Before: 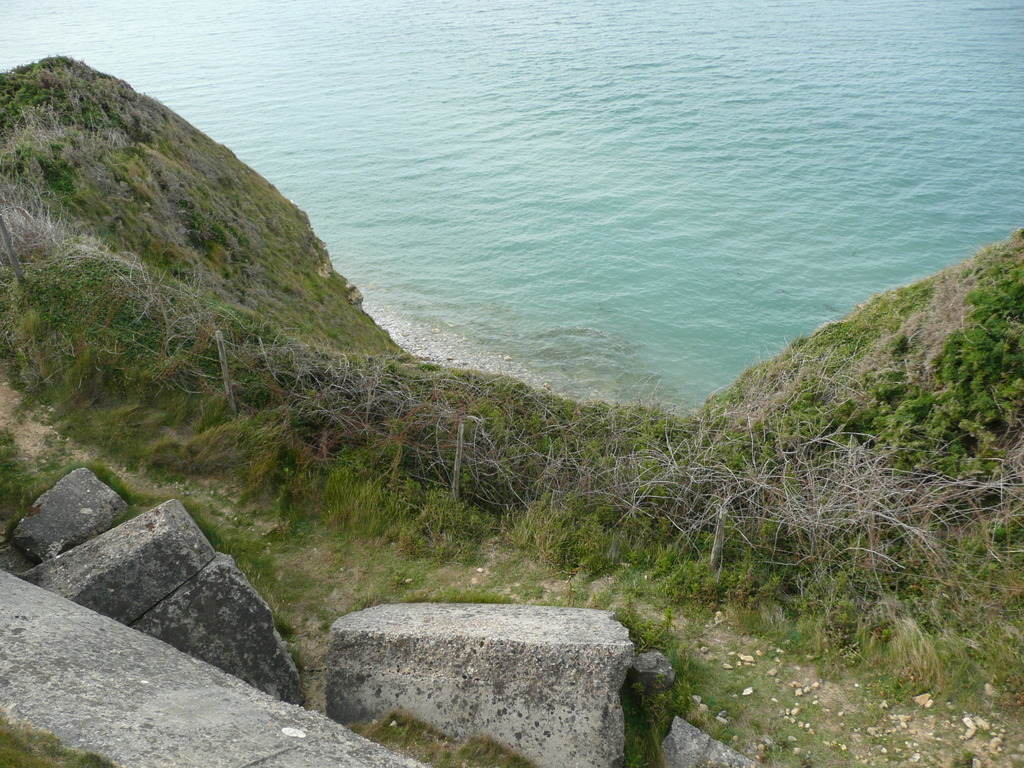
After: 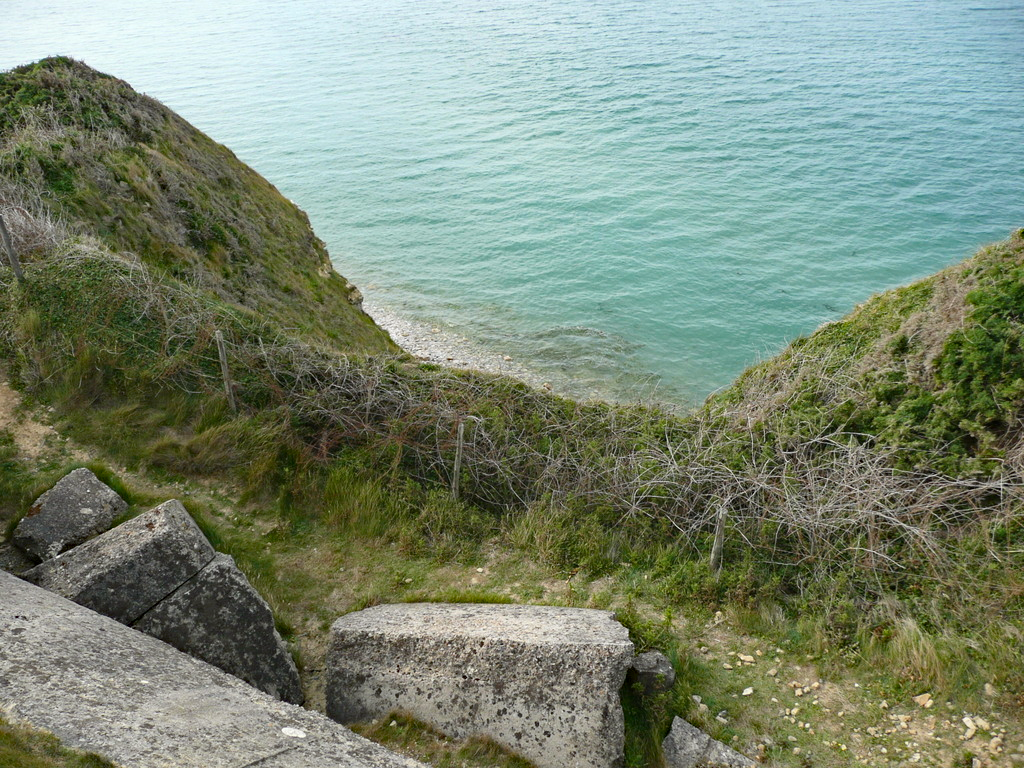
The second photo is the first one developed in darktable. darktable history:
contrast brightness saturation: contrast 0.147, brightness 0.041
haze removal: strength 0.425, compatibility mode true, adaptive false
